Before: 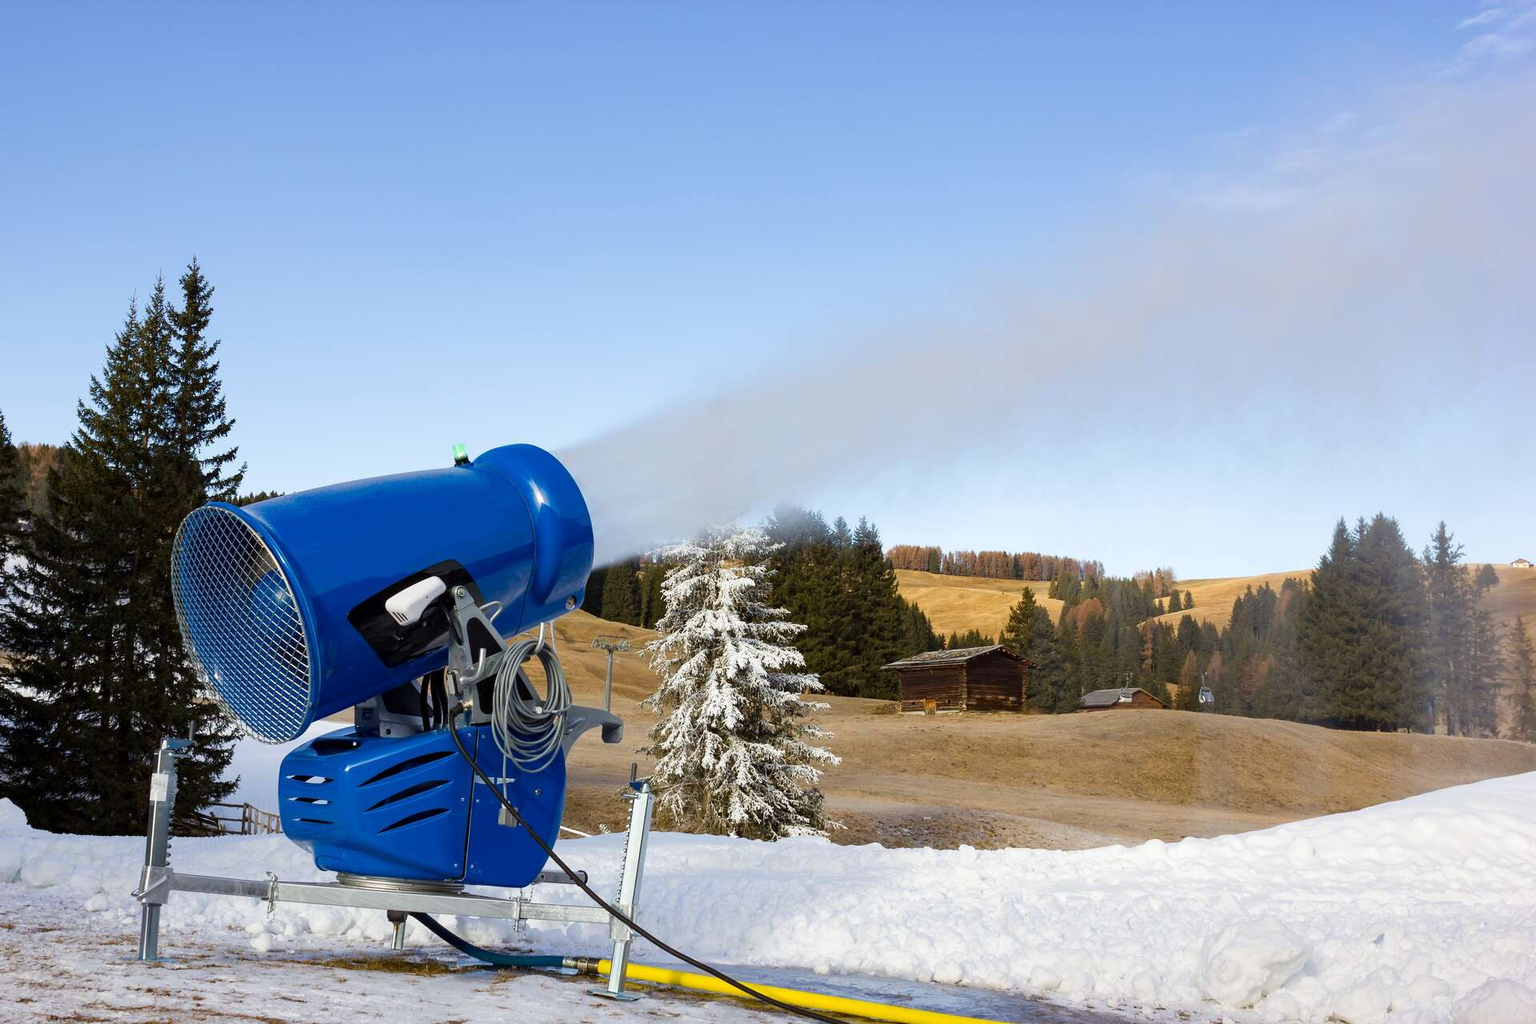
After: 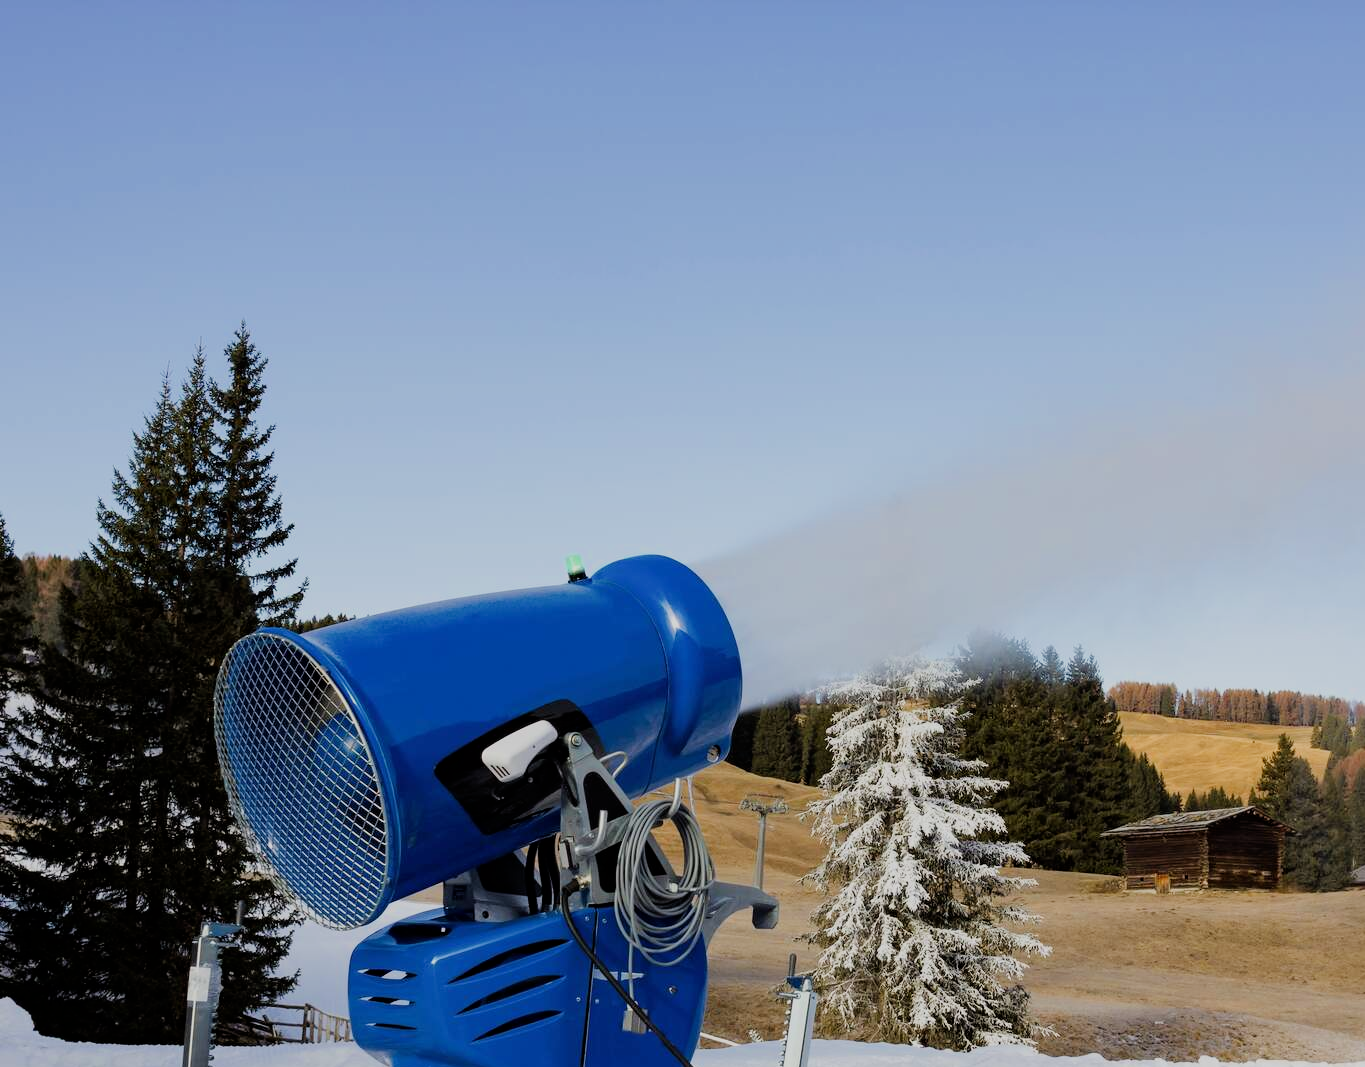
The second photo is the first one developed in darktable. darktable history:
crop: right 28.885%, bottom 16.626%
filmic rgb: black relative exposure -7.65 EV, white relative exposure 4.56 EV, hardness 3.61
